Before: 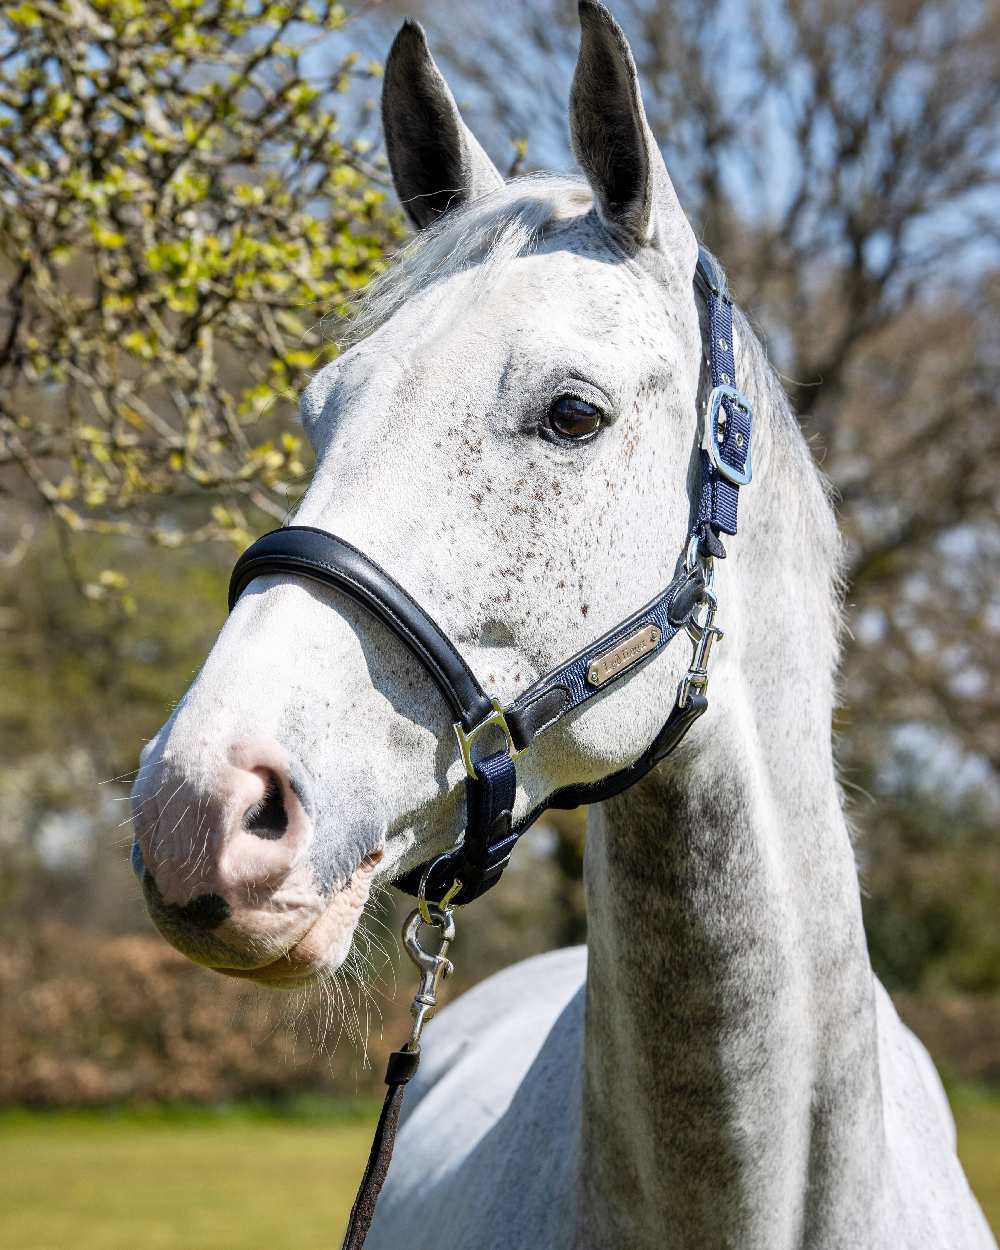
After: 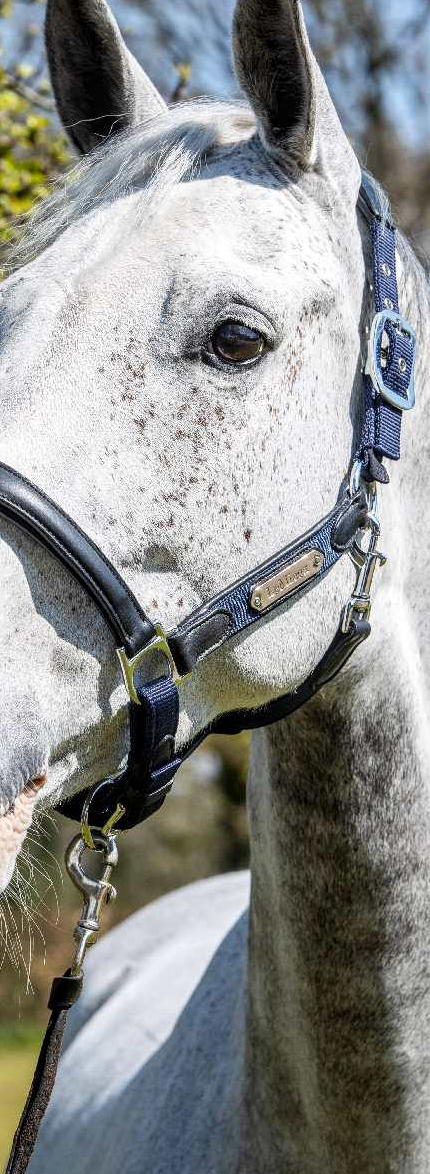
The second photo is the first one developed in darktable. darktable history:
crop: left 33.787%, top 6.071%, right 23.127%
local contrast: on, module defaults
